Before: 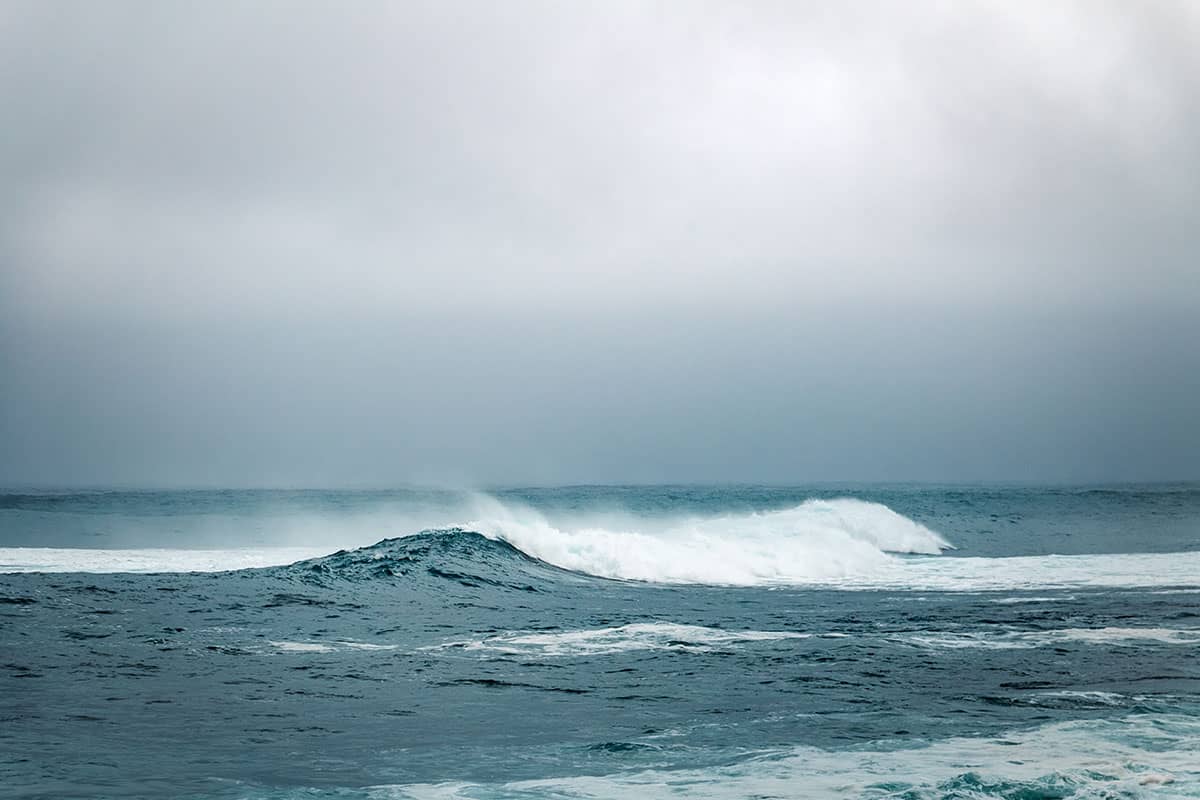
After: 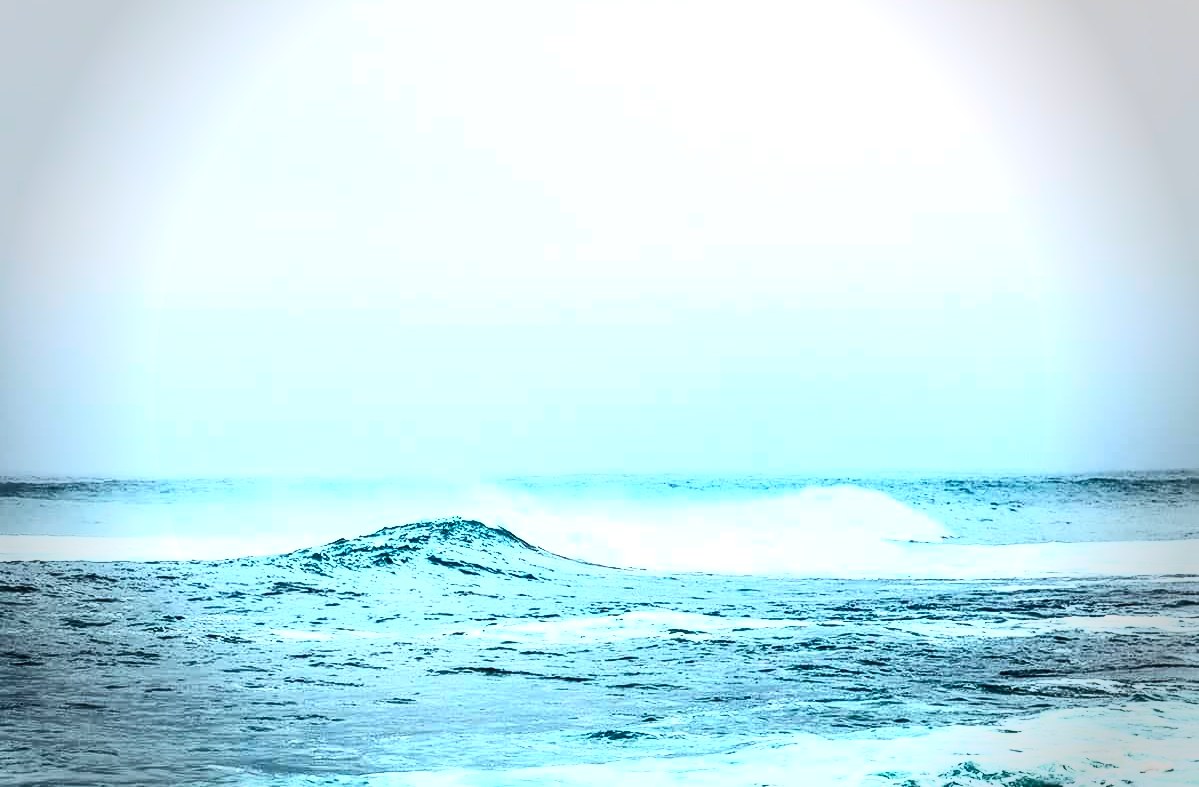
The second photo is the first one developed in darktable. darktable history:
contrast brightness saturation: contrast 0.838, brightness 0.608, saturation 0.58
tone equalizer: edges refinement/feathering 500, mask exposure compensation -1.57 EV, preserve details no
vignetting: fall-off start 77.04%, fall-off radius 28.08%, brightness -0.404, saturation -0.292, width/height ratio 0.966, unbound false
crop: top 1.539%, right 0.017%
exposure: exposure 0.78 EV, compensate highlight preservation false
local contrast: detail 130%
